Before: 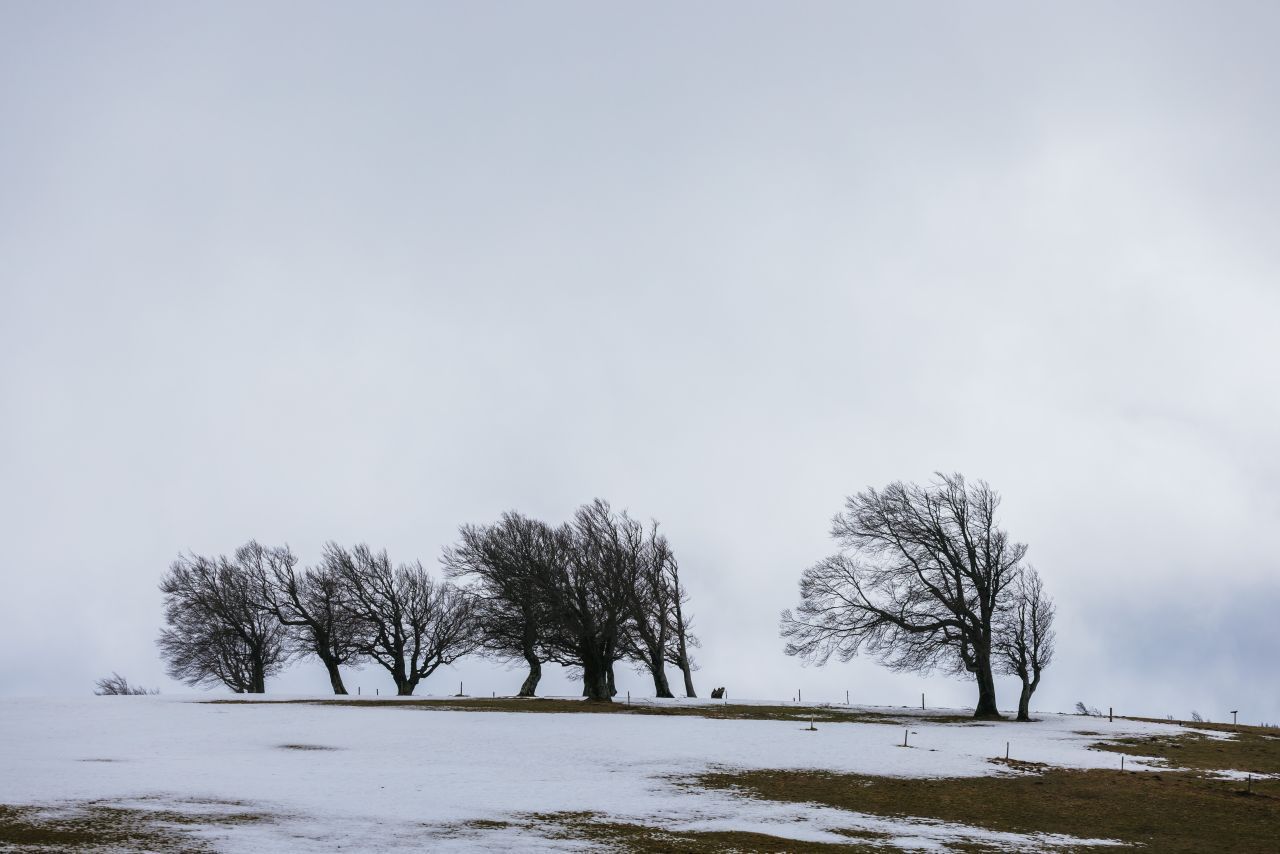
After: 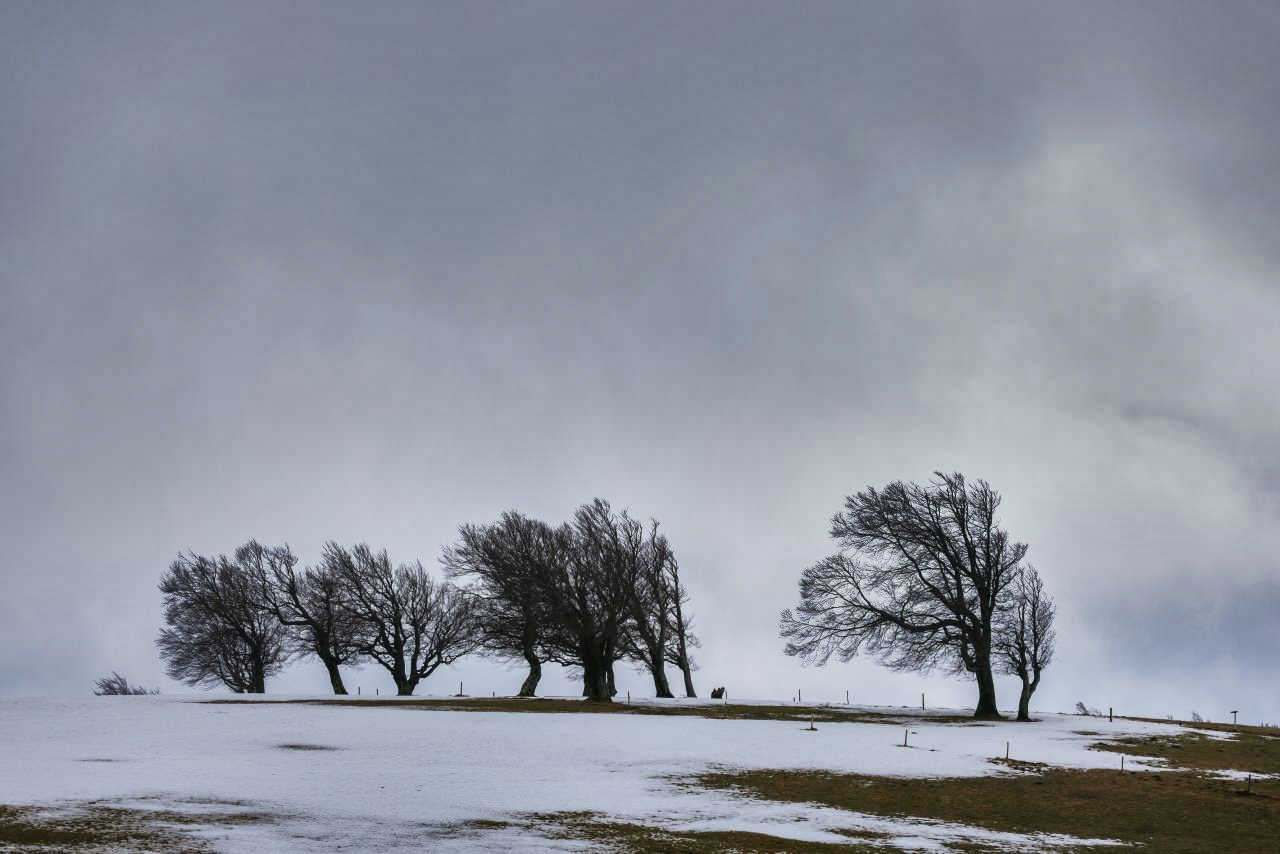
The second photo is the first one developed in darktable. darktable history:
shadows and highlights: shadows 24.66, highlights -79.34, soften with gaussian
